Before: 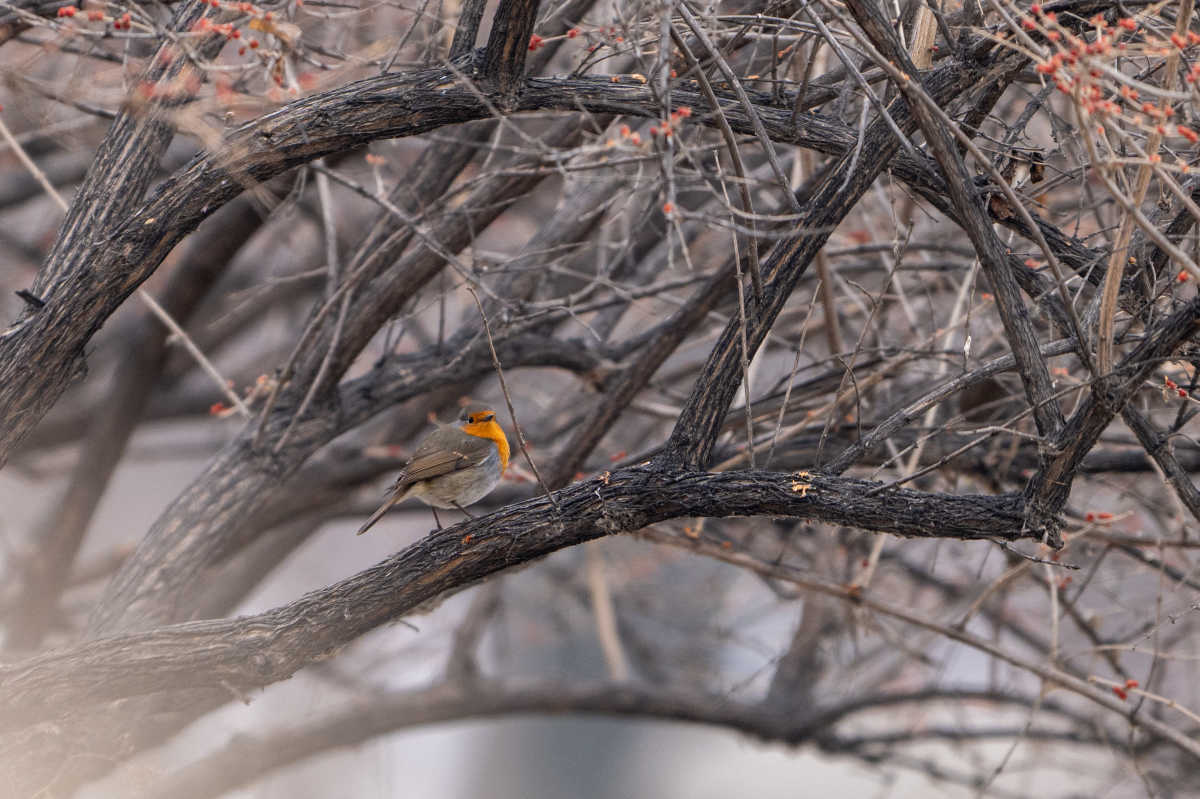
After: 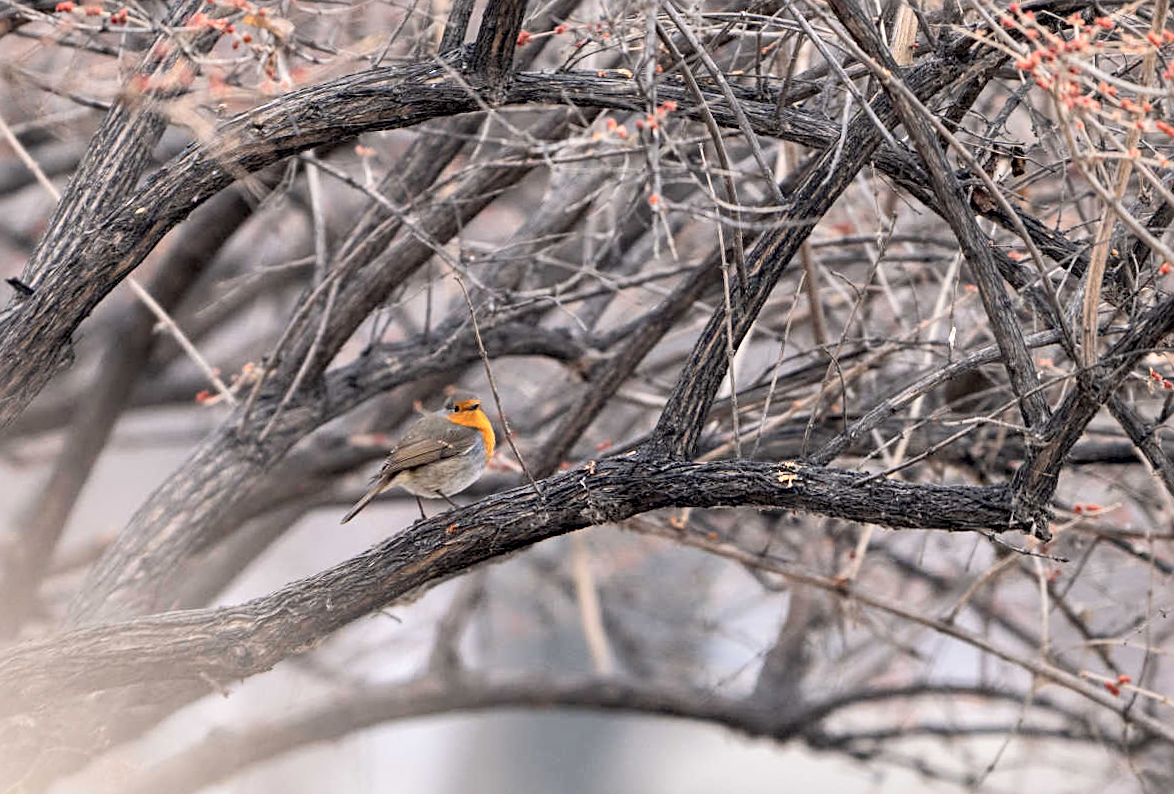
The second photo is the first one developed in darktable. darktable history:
contrast equalizer: y [[0.514, 0.573, 0.581, 0.508, 0.5, 0.5], [0.5 ×6], [0.5 ×6], [0 ×6], [0 ×6]], mix 0.79
contrast brightness saturation: contrast 0.14, brightness 0.21
sharpen: radius 3.119
rotate and perspective: rotation 0.226°, lens shift (vertical) -0.042, crop left 0.023, crop right 0.982, crop top 0.006, crop bottom 0.994
